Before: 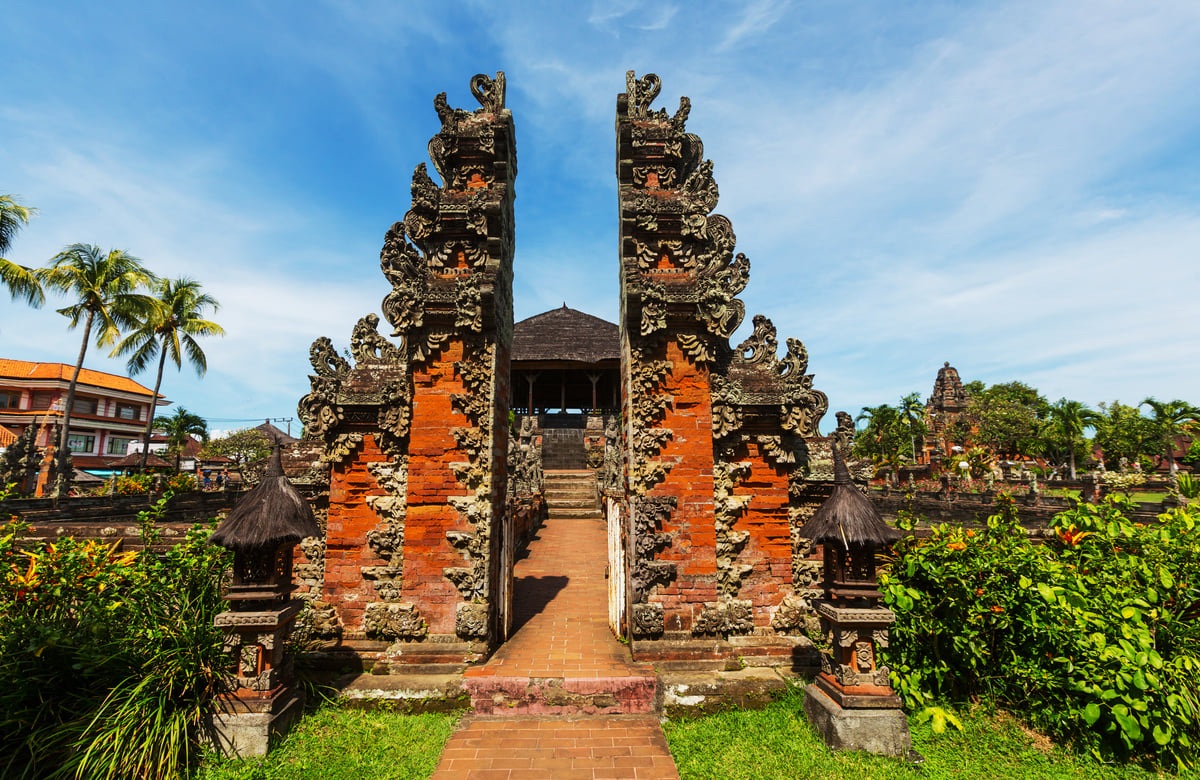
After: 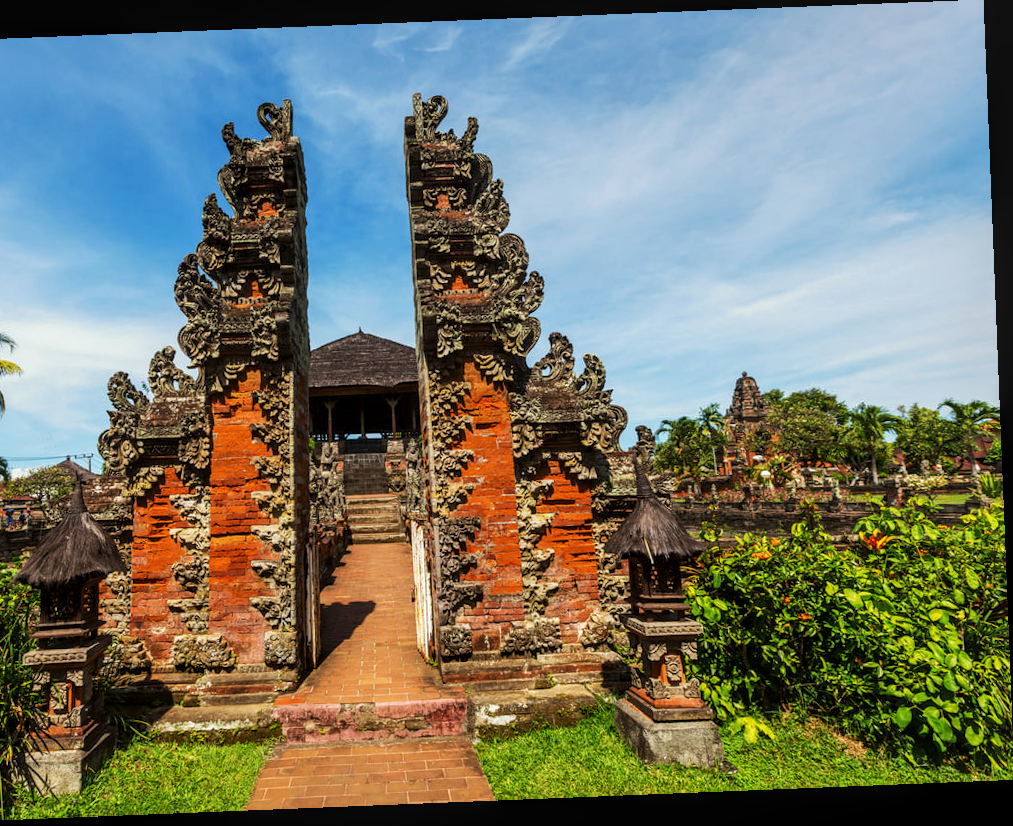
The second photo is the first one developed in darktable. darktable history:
local contrast: on, module defaults
split-toning: shadows › saturation 0.61, highlights › saturation 0.58, balance -28.74, compress 87.36%
rotate and perspective: rotation -2.29°, automatic cropping off
crop: left 17.582%, bottom 0.031%
